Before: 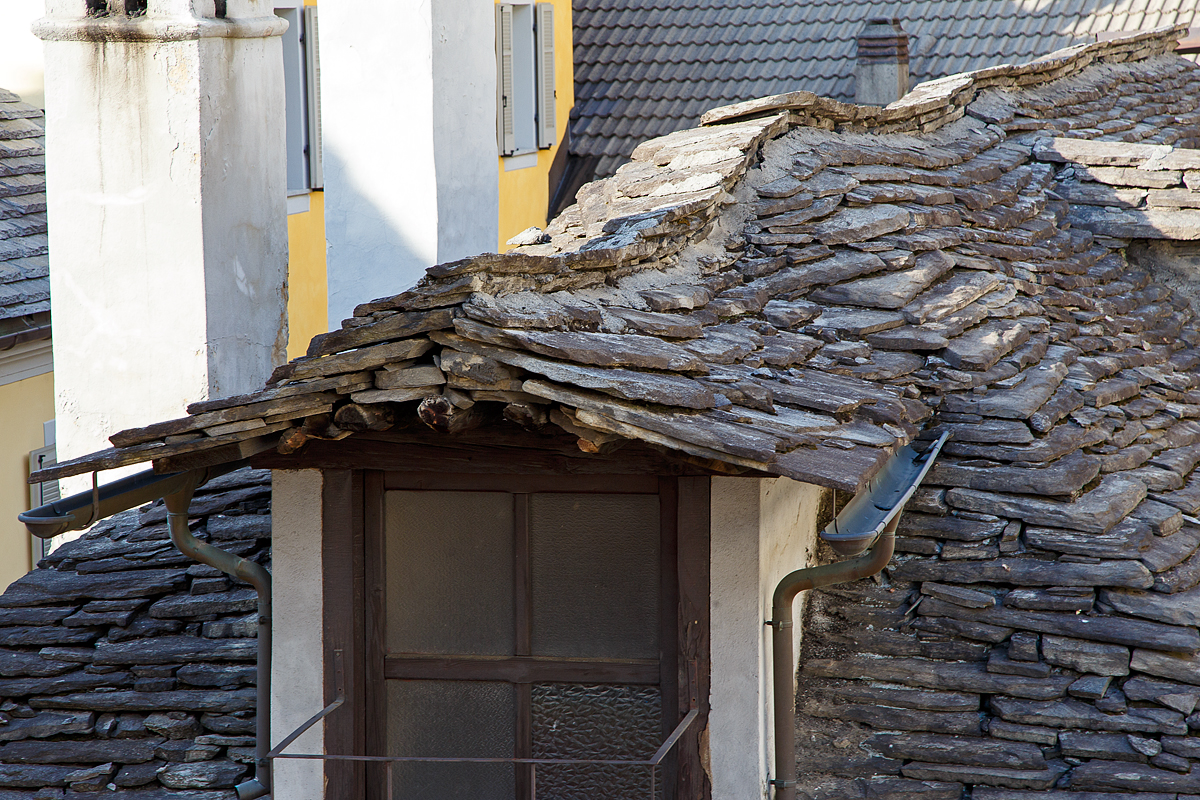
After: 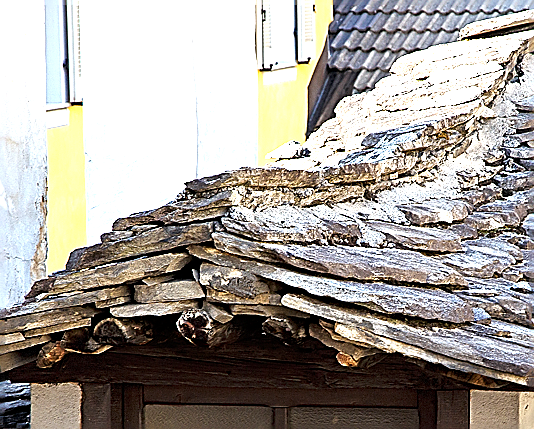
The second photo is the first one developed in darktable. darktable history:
vignetting: fall-off radius 94.95%, brightness -0.297, saturation -0.061, dithering 8-bit output
sharpen: radius 1.7, amount 1.303
exposure: black level correction 0.001, exposure 0.499 EV, compensate exposure bias true, compensate highlight preservation false
crop: left 20.107%, top 10.845%, right 35.371%, bottom 34.319%
tone equalizer: -8 EV -0.751 EV, -7 EV -0.739 EV, -6 EV -0.599 EV, -5 EV -0.391 EV, -3 EV 0.388 EV, -2 EV 0.6 EV, -1 EV 0.681 EV, +0 EV 0.72 EV
